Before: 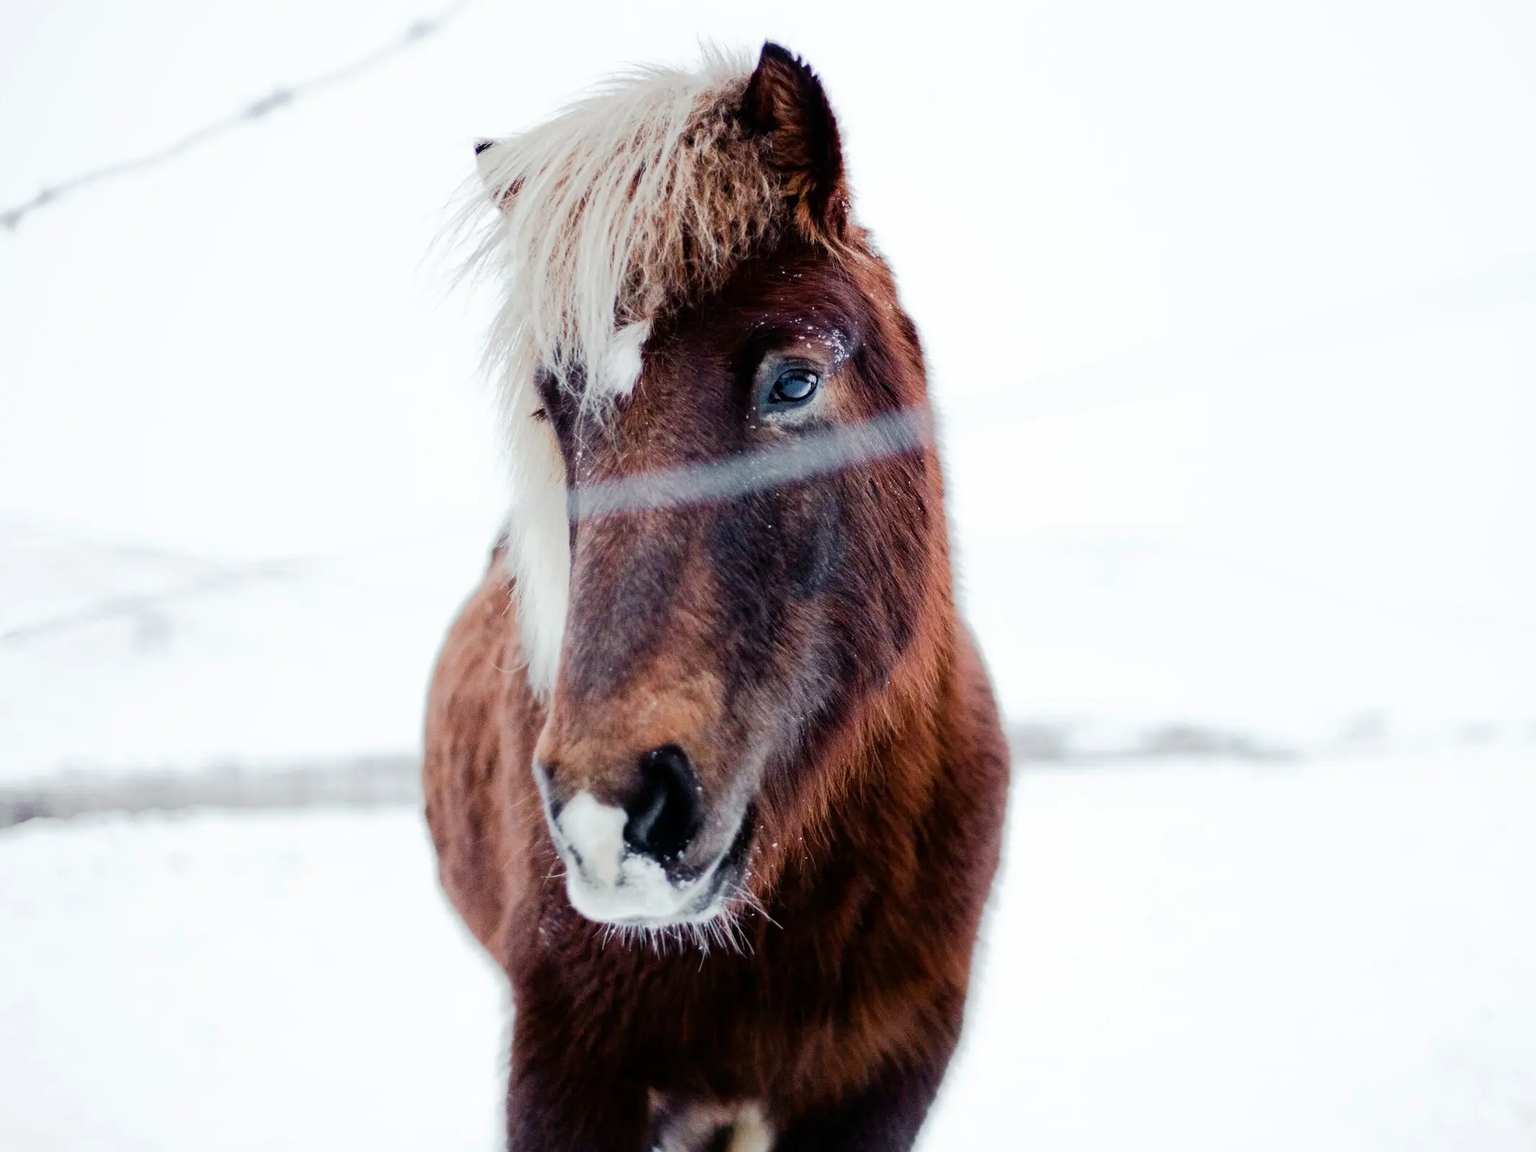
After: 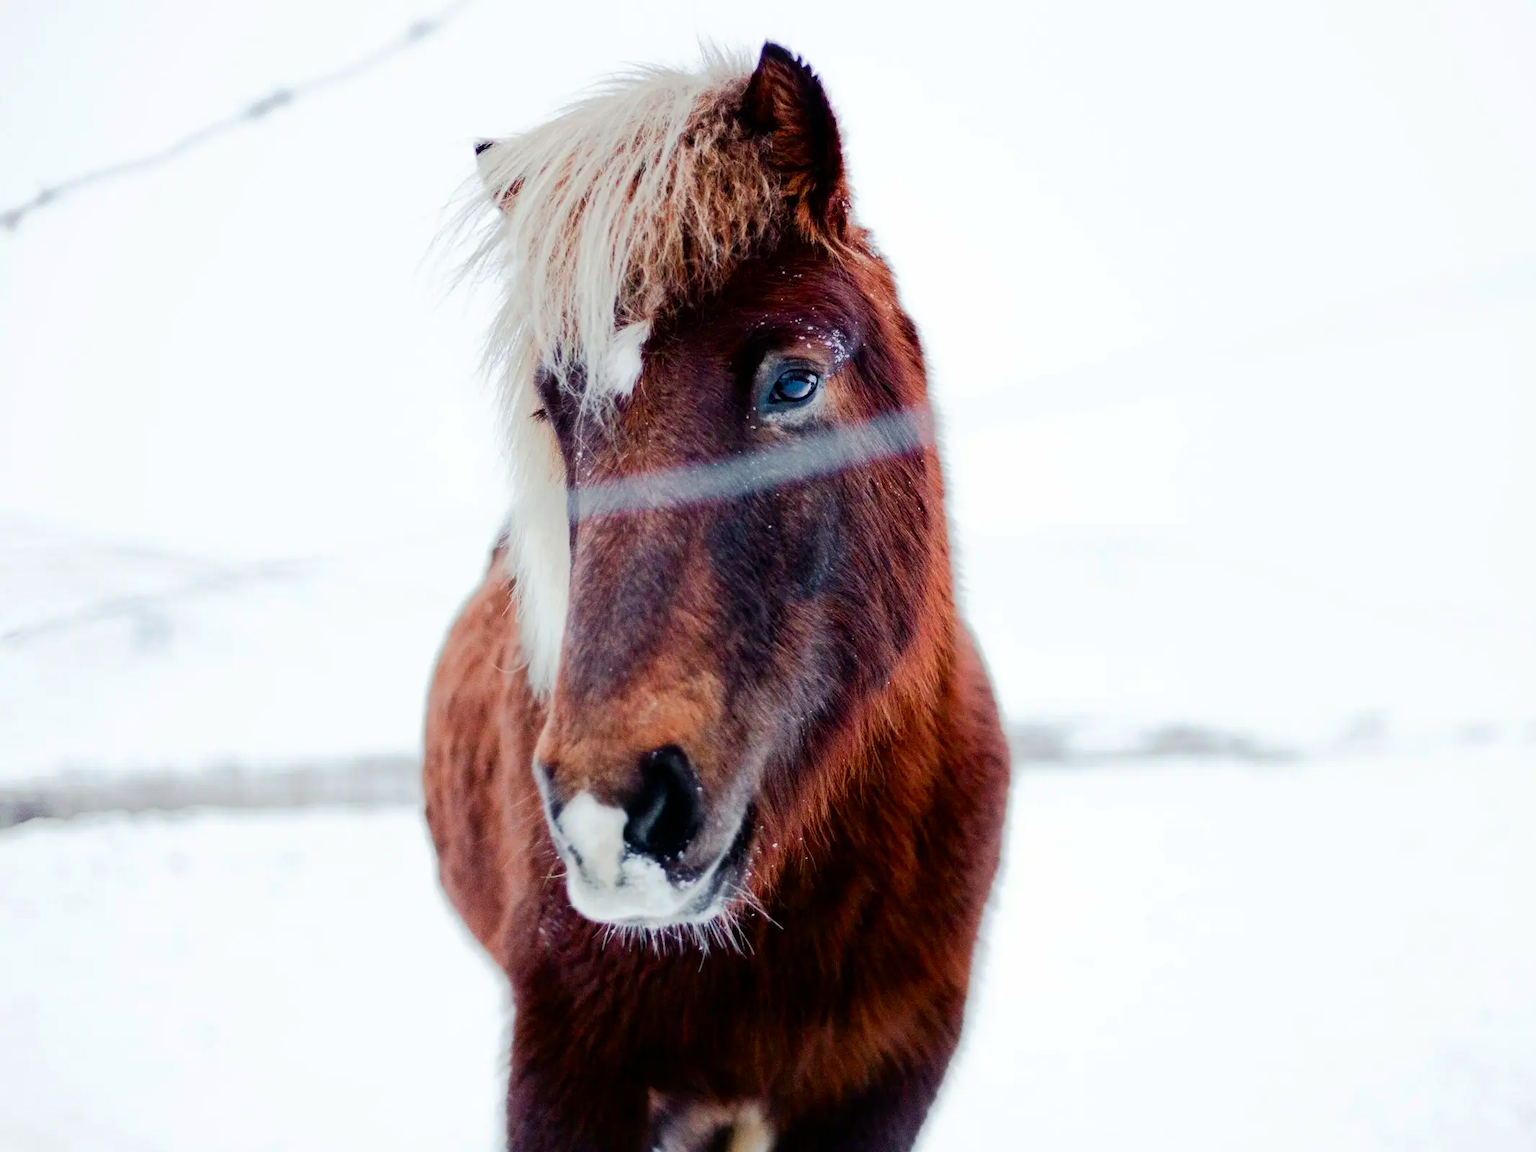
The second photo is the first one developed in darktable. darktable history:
contrast brightness saturation: brightness -0.03, saturation 0.354
